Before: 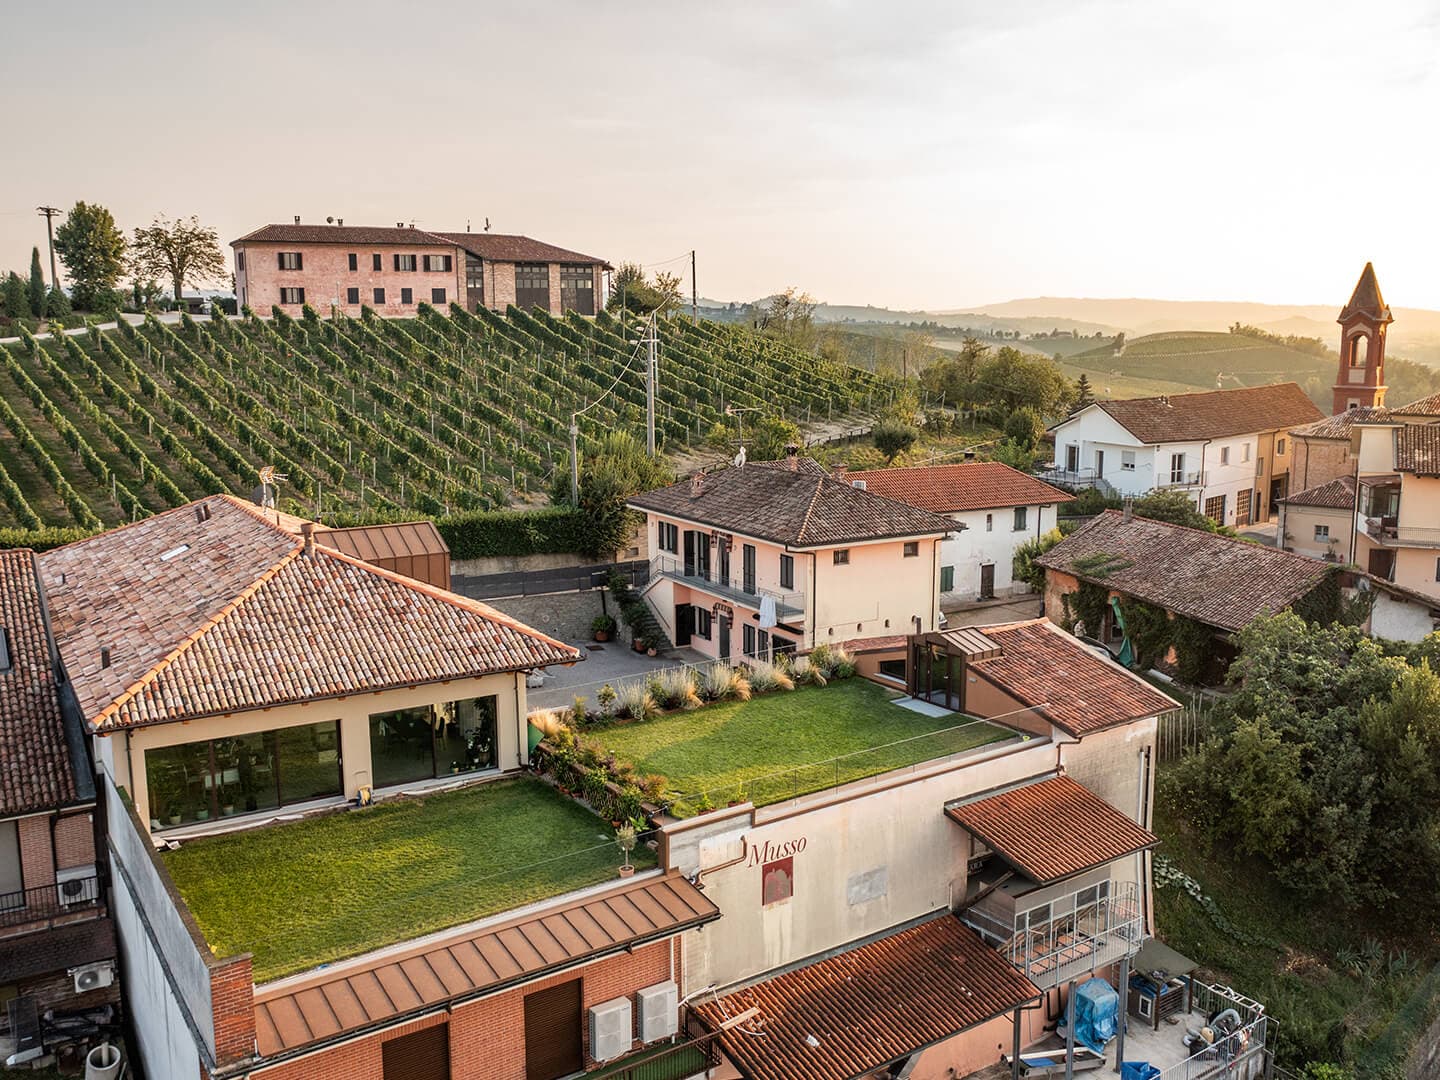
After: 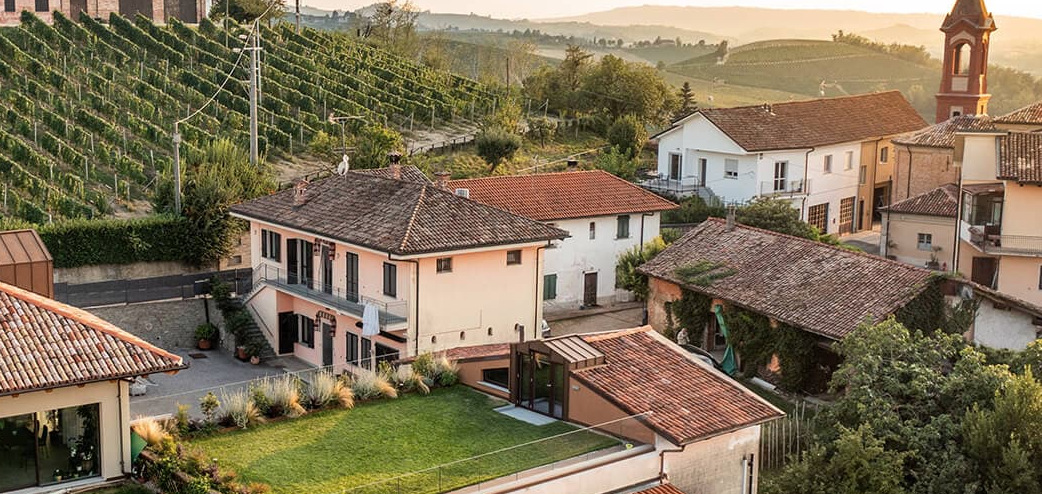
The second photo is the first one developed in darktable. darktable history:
crop and rotate: left 27.602%, top 27.125%, bottom 27.125%
